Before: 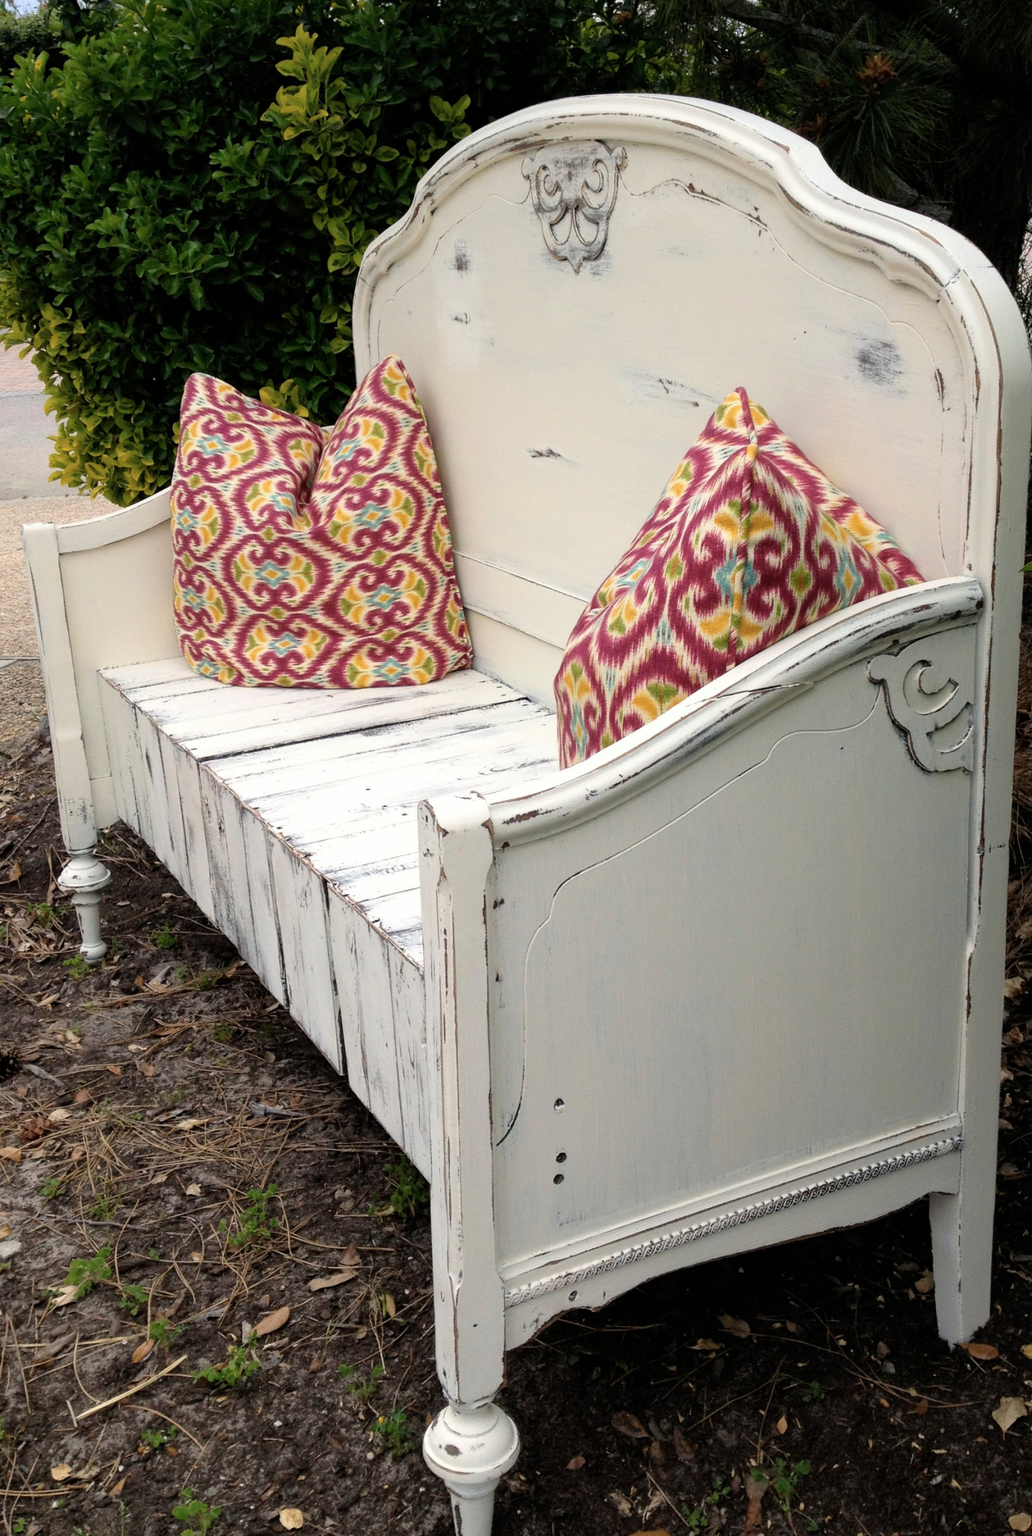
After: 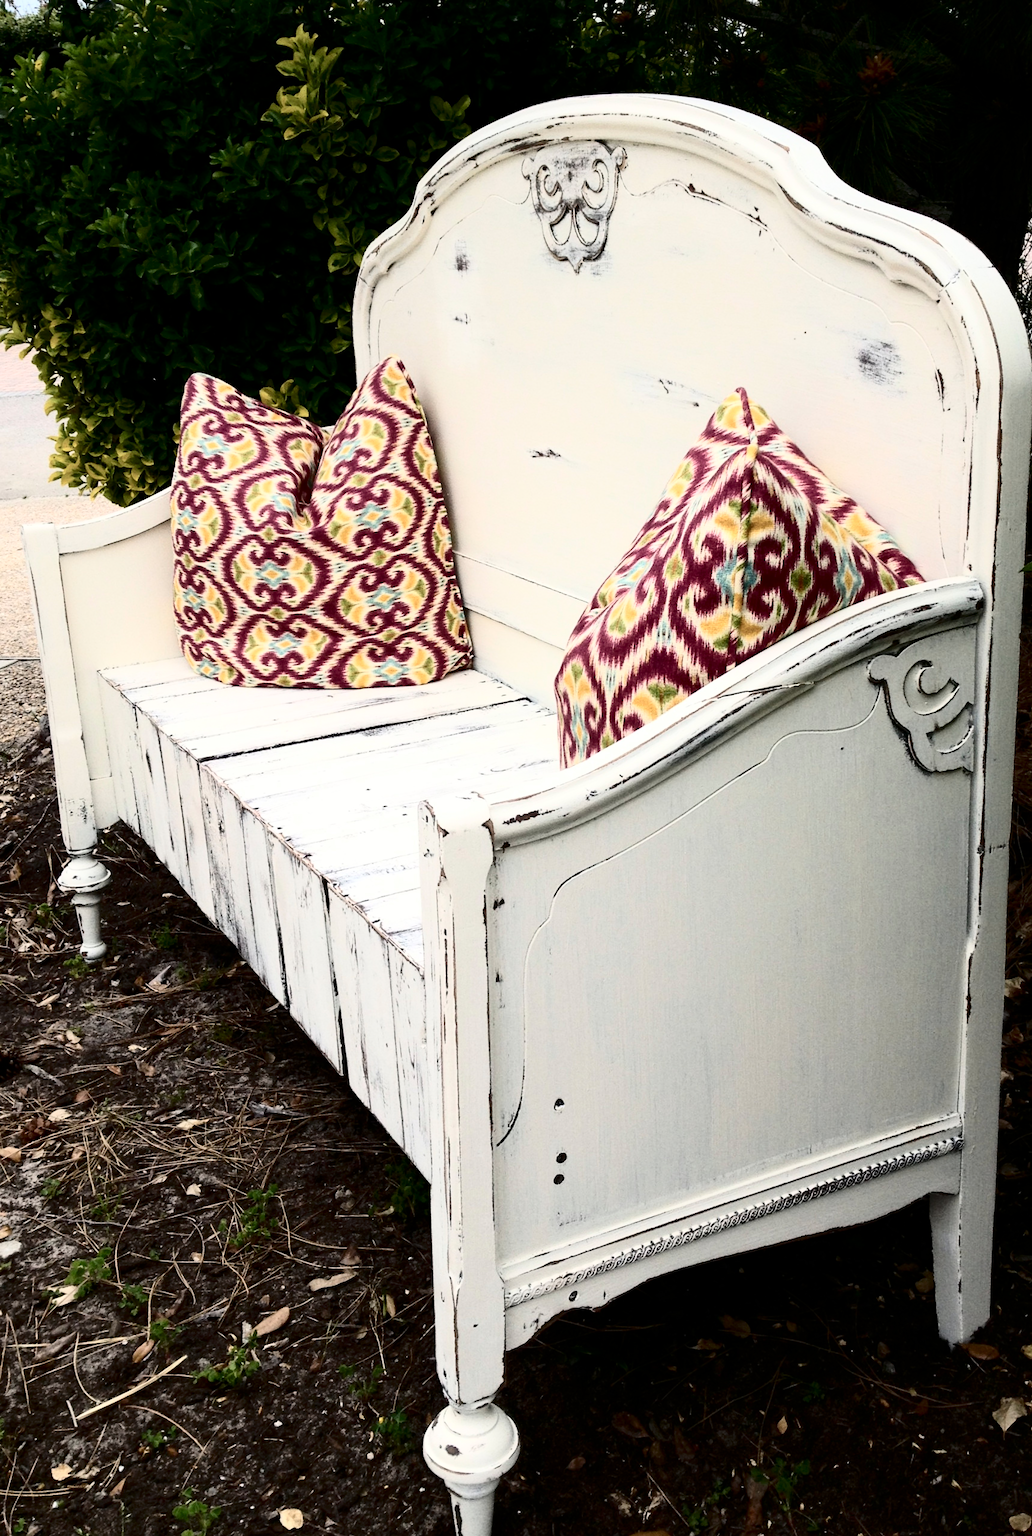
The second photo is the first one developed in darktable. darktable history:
contrast brightness saturation: contrast 0.481, saturation -0.09
